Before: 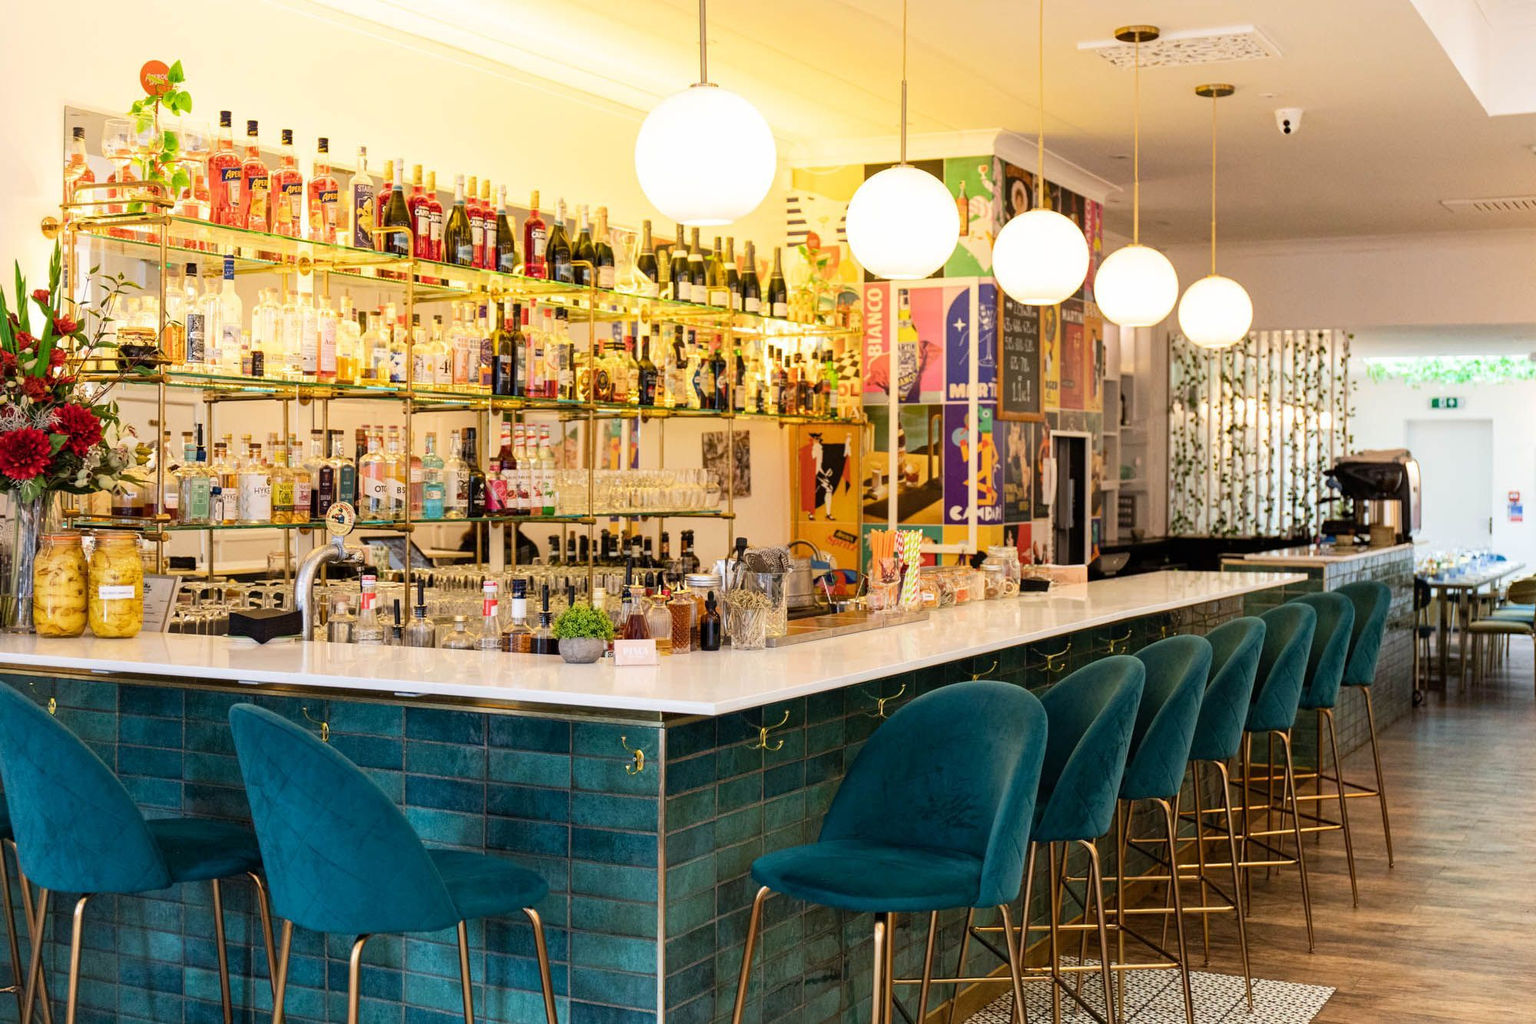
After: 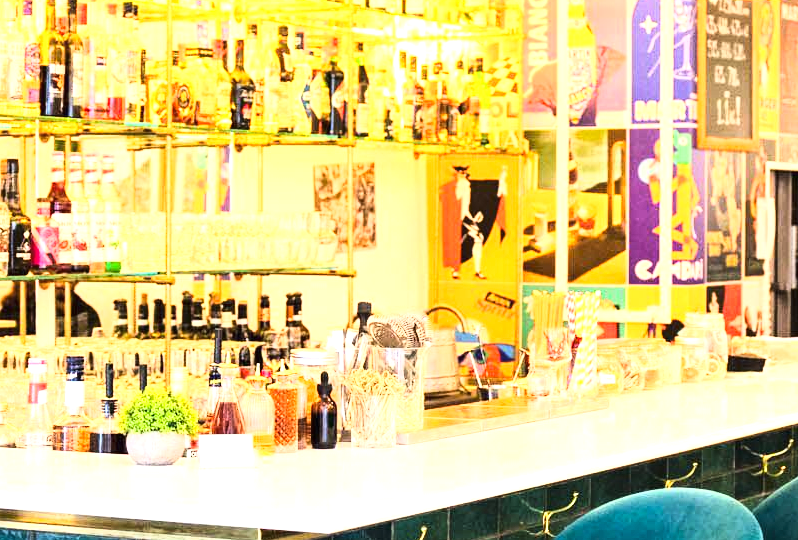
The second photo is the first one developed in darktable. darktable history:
crop: left 30.09%, top 29.861%, right 29.975%, bottom 29.577%
exposure: black level correction 0, exposure 1.677 EV, compensate exposure bias true, compensate highlight preservation false
tone curve: curves: ch0 [(0, 0) (0.003, 0.003) (0.011, 0.009) (0.025, 0.022) (0.044, 0.037) (0.069, 0.051) (0.1, 0.079) (0.136, 0.114) (0.177, 0.152) (0.224, 0.212) (0.277, 0.281) (0.335, 0.358) (0.399, 0.459) (0.468, 0.573) (0.543, 0.684) (0.623, 0.779) (0.709, 0.866) (0.801, 0.949) (0.898, 0.98) (1, 1)], color space Lab, linked channels, preserve colors none
